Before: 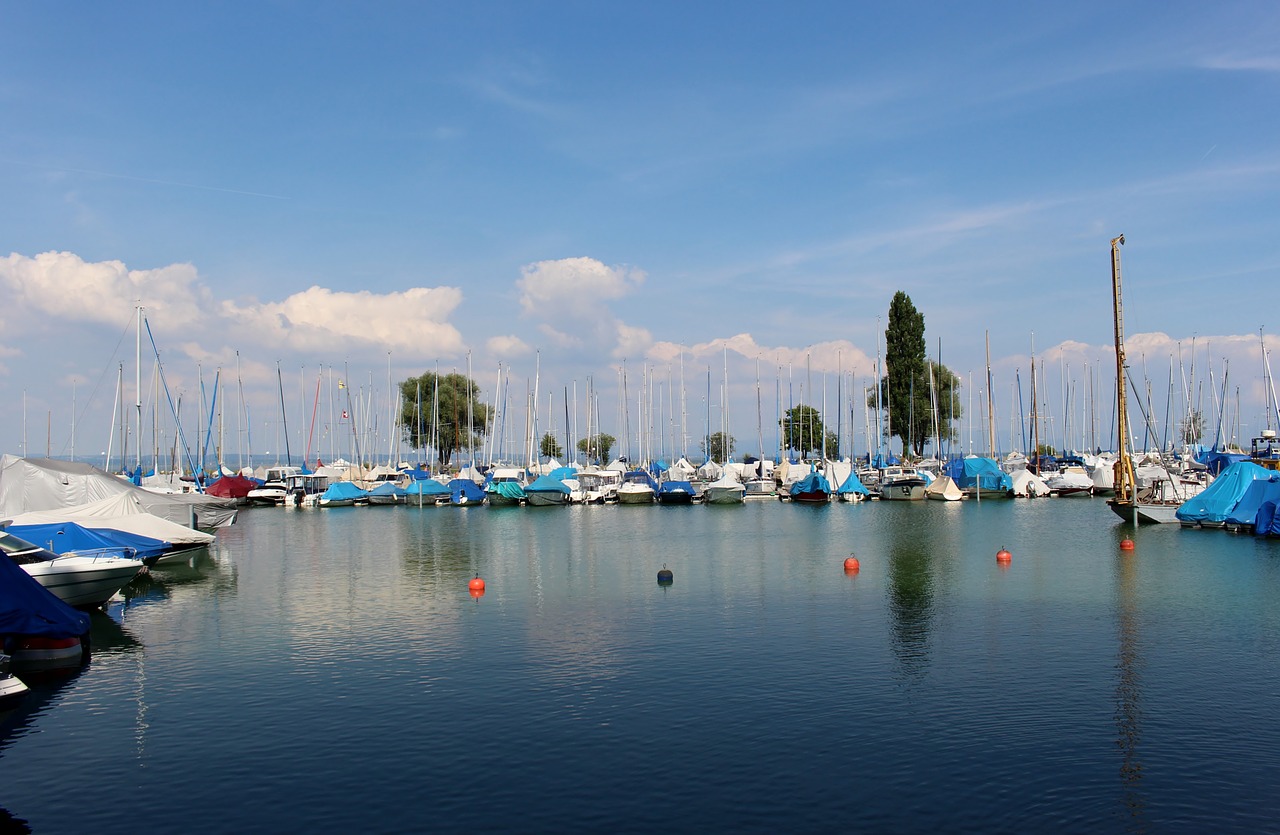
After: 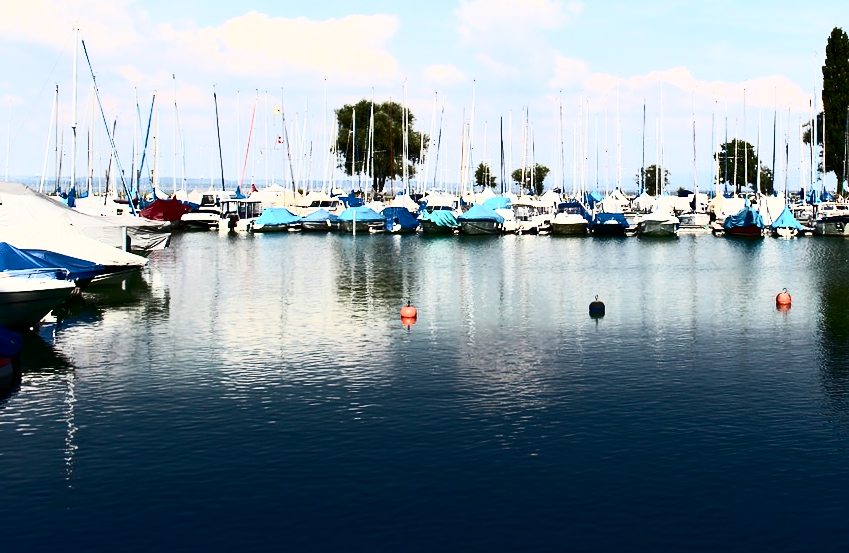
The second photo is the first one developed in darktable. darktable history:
crop and rotate: angle -1.09°, left 3.782%, top 31.739%, right 27.946%
shadows and highlights: shadows 36.23, highlights -28.12, soften with gaussian
contrast brightness saturation: contrast 0.928, brightness 0.204
